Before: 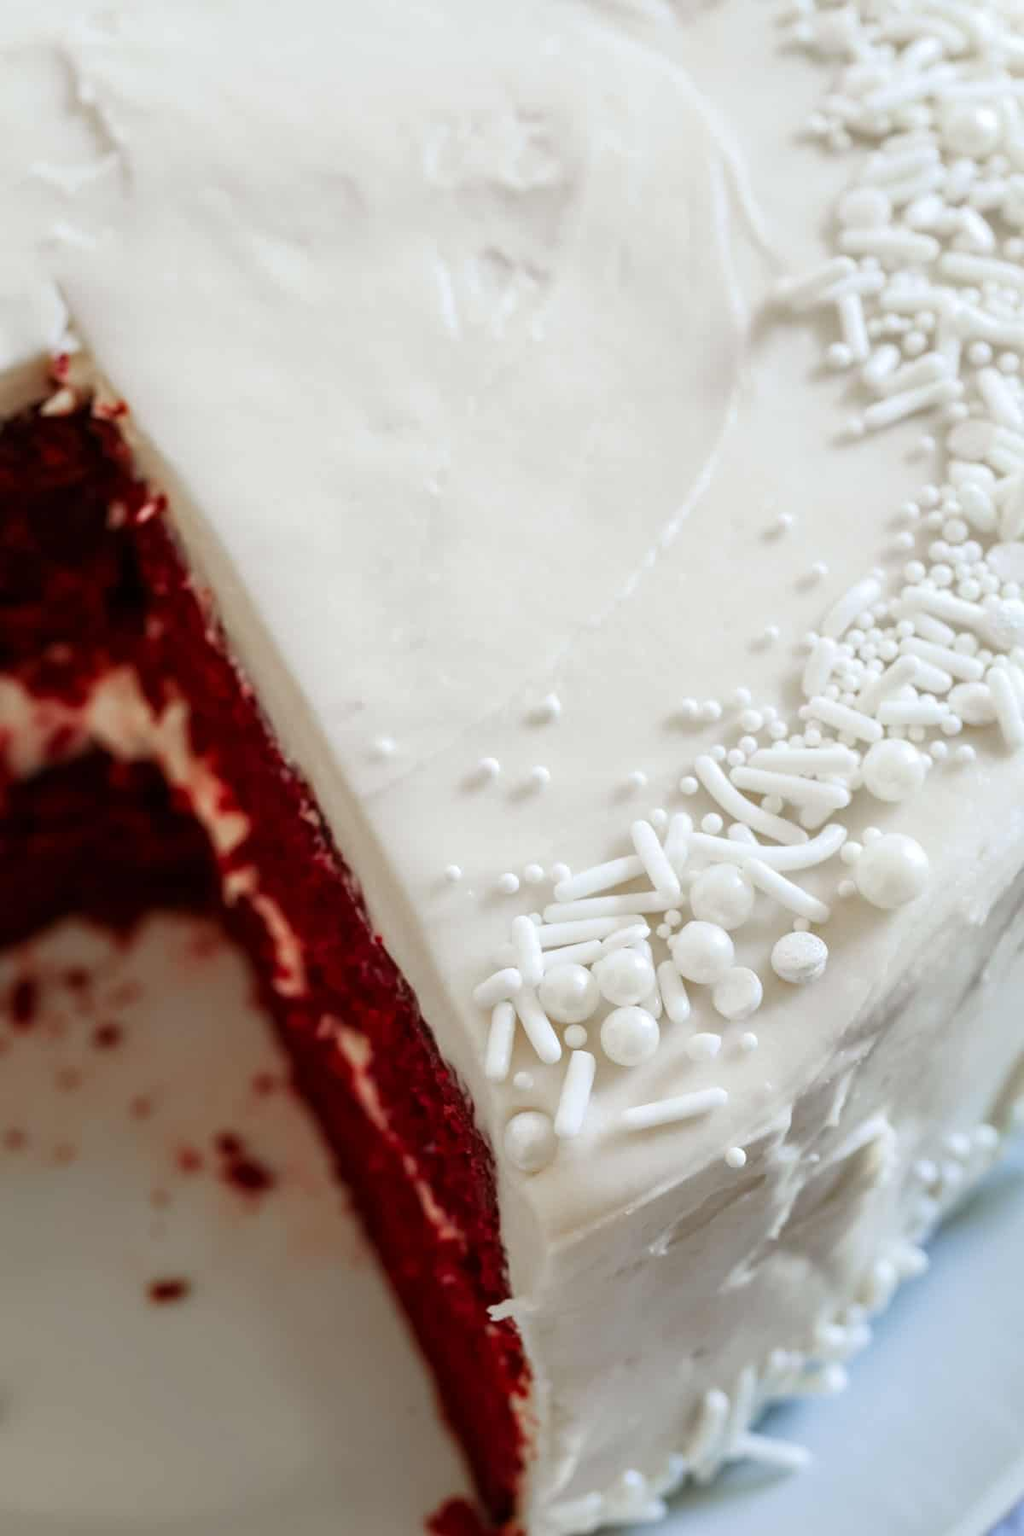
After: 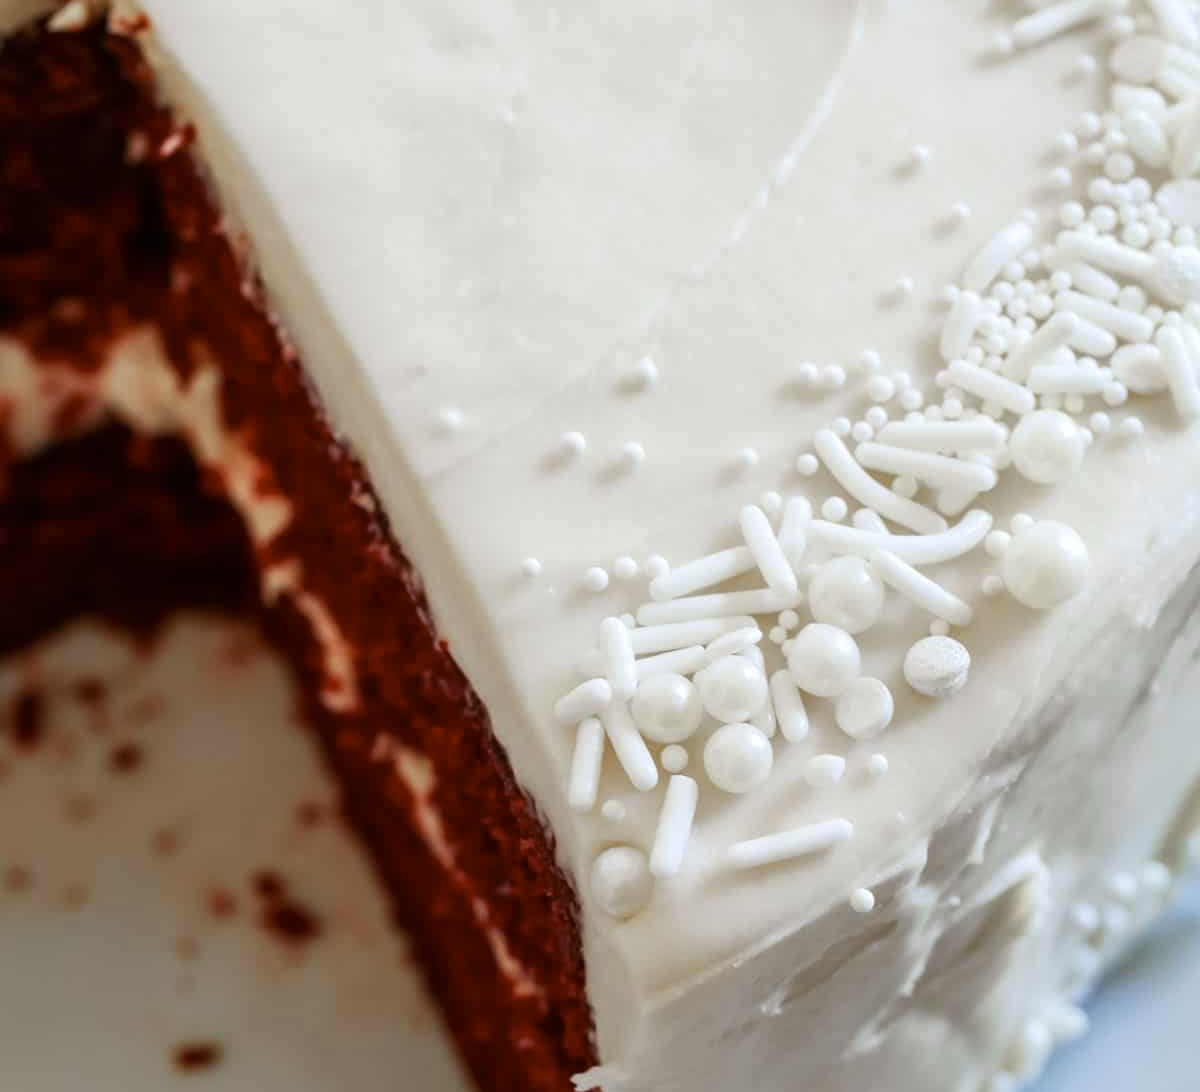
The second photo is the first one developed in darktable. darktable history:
color contrast: green-magenta contrast 0.8, blue-yellow contrast 1.1, unbound 0
crop and rotate: top 25.357%, bottom 13.942%
